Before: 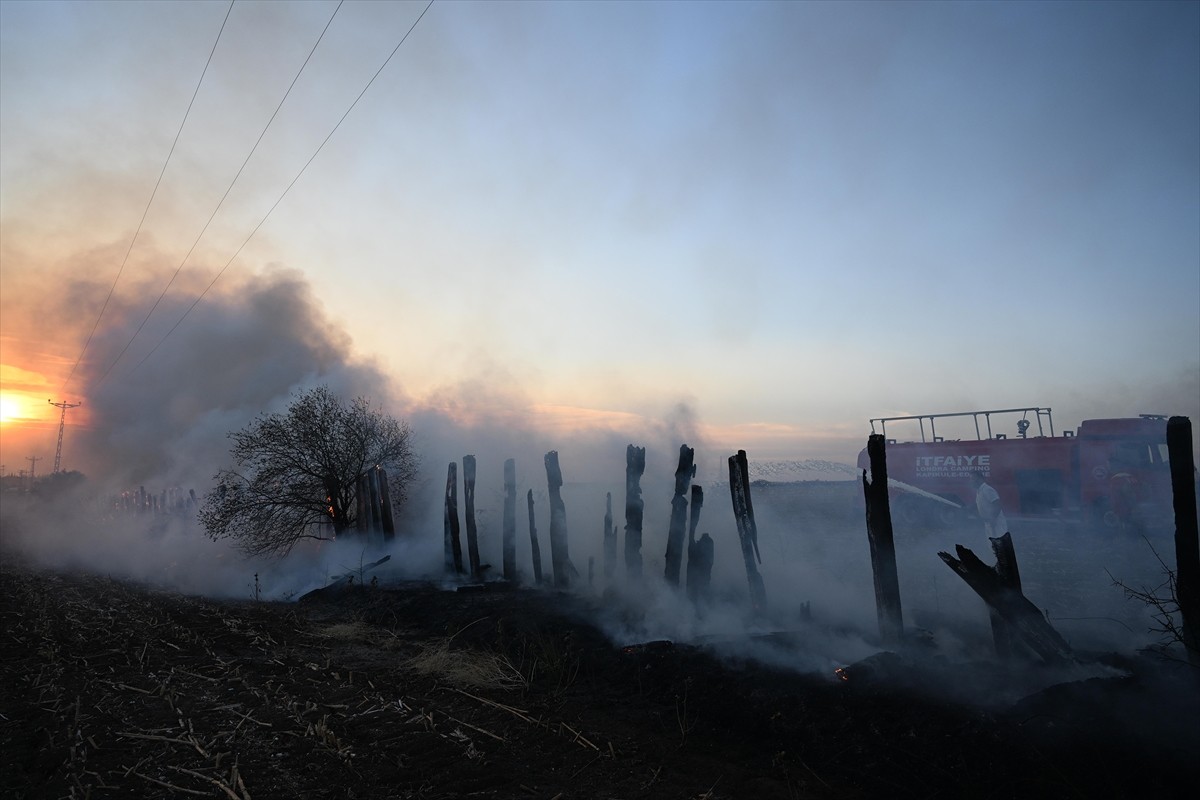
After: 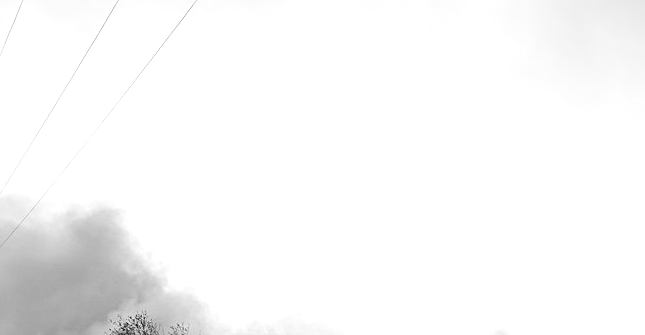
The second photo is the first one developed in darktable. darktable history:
exposure: black level correction 0, exposure 1.2 EV, compensate highlight preservation false
sharpen: amount 0.468
color calibration: output gray [0.253, 0.26, 0.487, 0], x 0.334, y 0.348, temperature 5445.47 K
crop: left 15.108%, top 9.247%, right 31.078%, bottom 48.842%
contrast brightness saturation: contrast 0.195, brightness 0.162, saturation 0.218
color balance rgb: power › hue 329.66°, linear chroma grading › global chroma 14.768%, perceptual saturation grading › global saturation 2.02%, perceptual saturation grading › highlights -2.687%, perceptual saturation grading › mid-tones 4.469%, perceptual saturation grading › shadows 7.149%, global vibrance 44.923%
